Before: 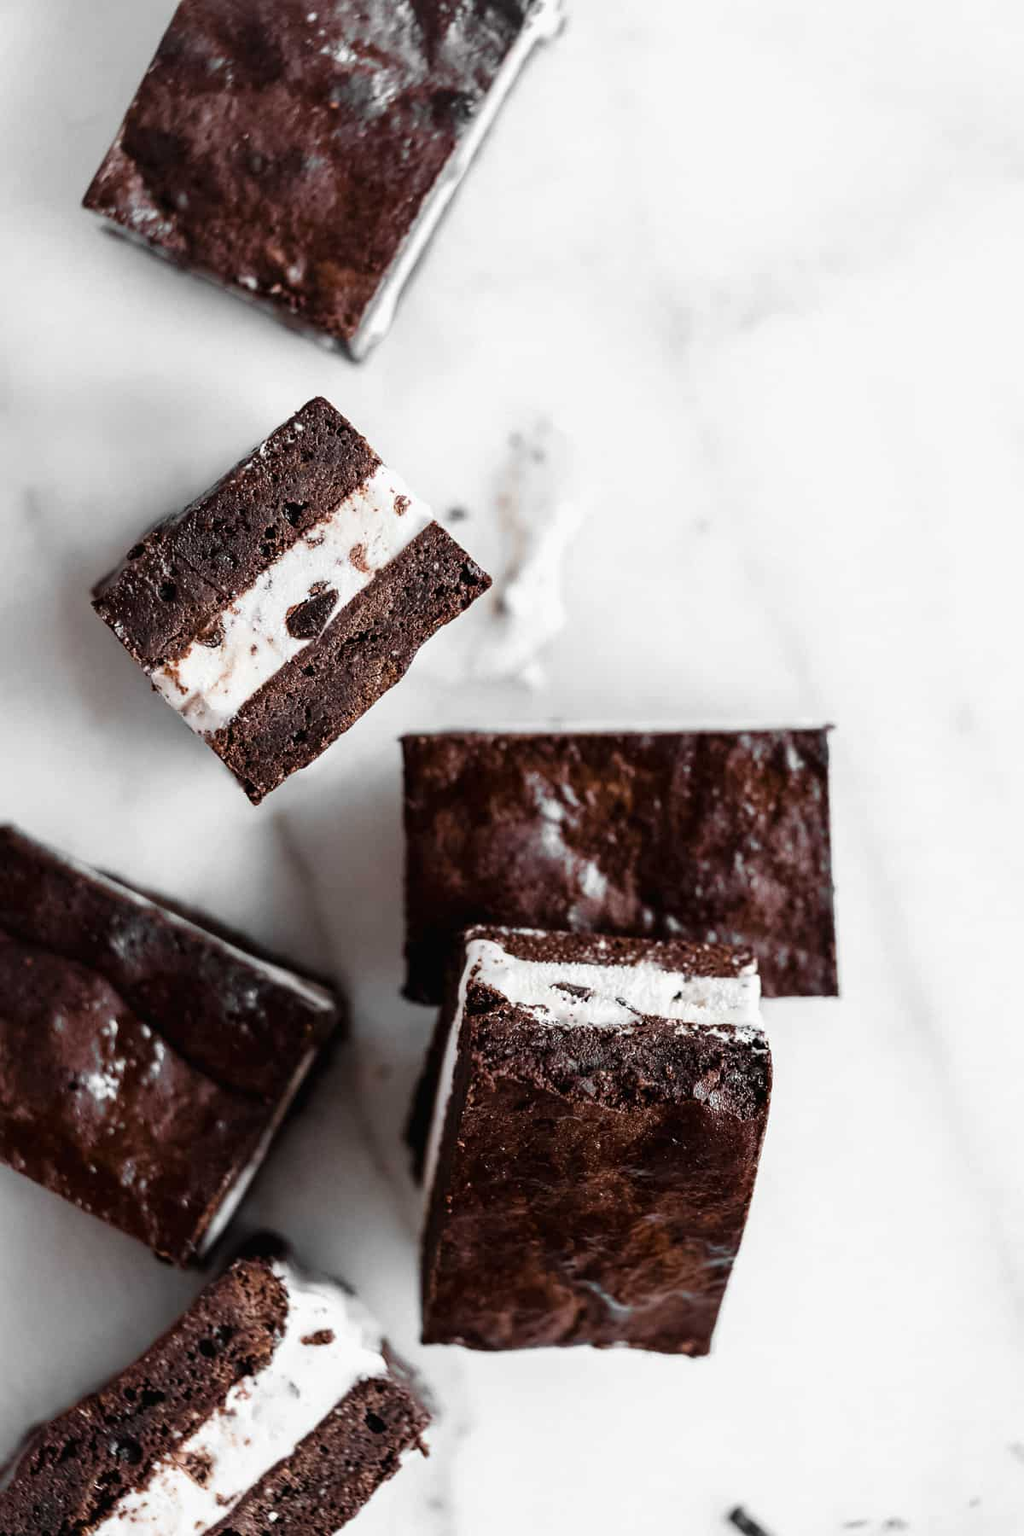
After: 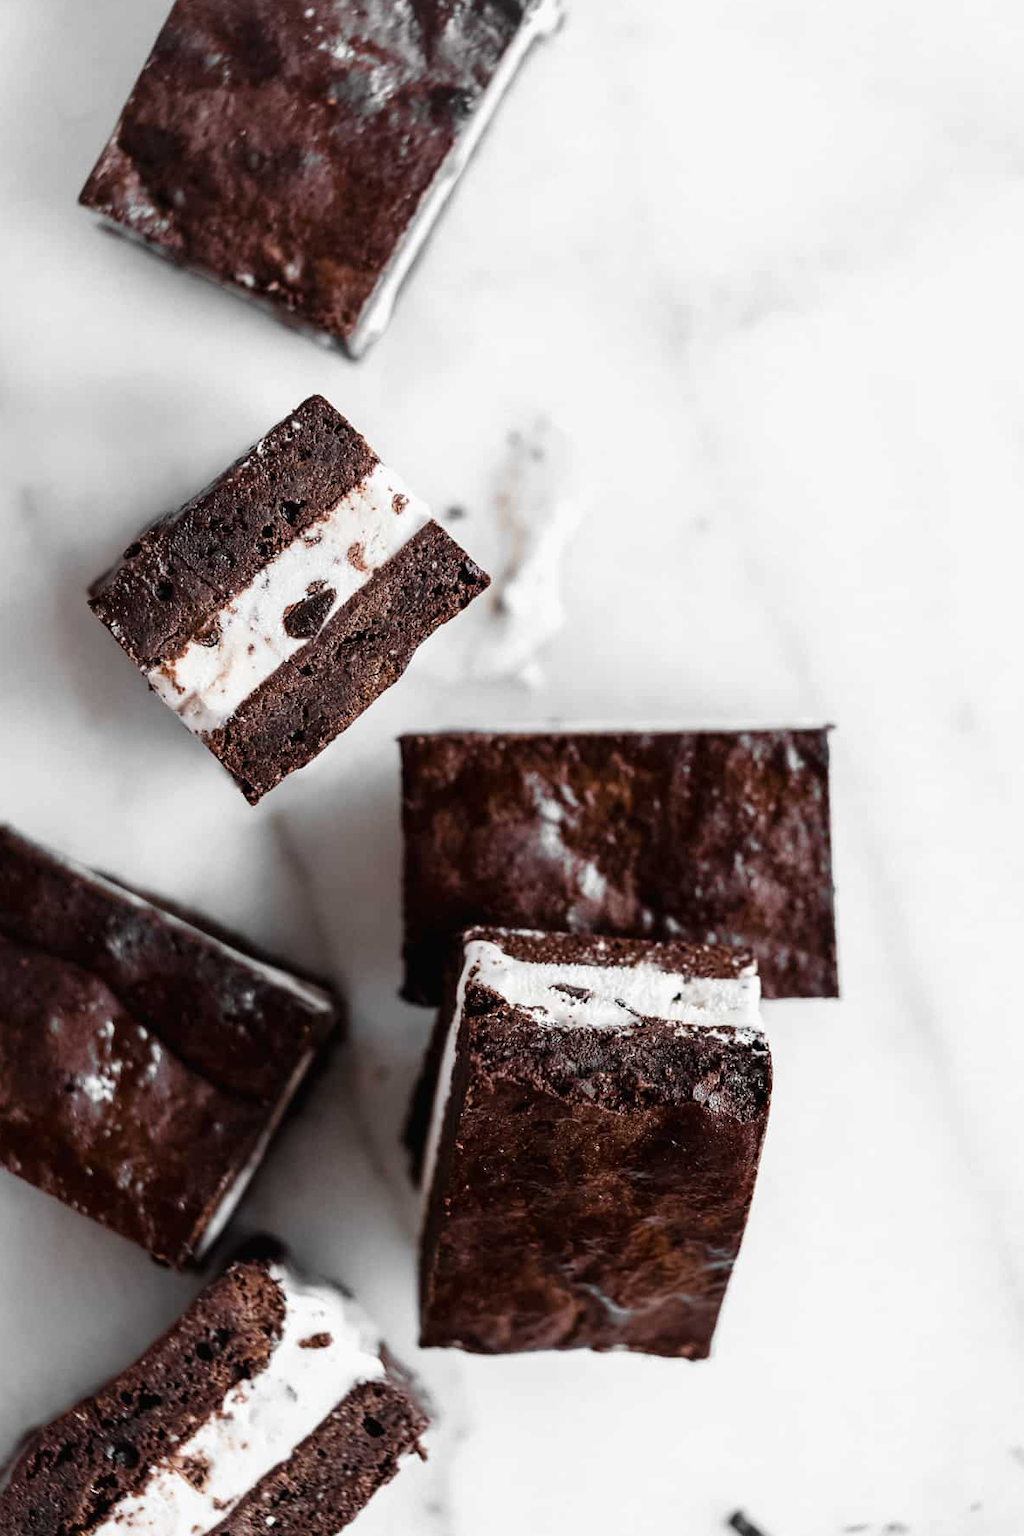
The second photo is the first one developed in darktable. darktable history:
crop and rotate: left 0.488%, top 0.294%, bottom 0.235%
